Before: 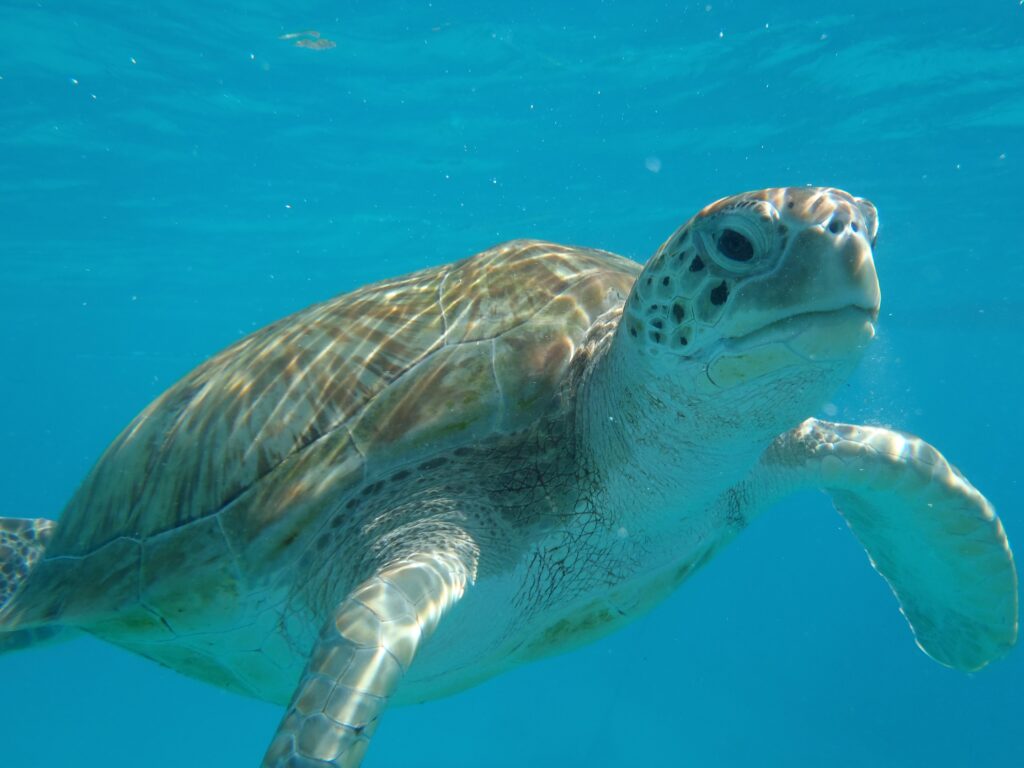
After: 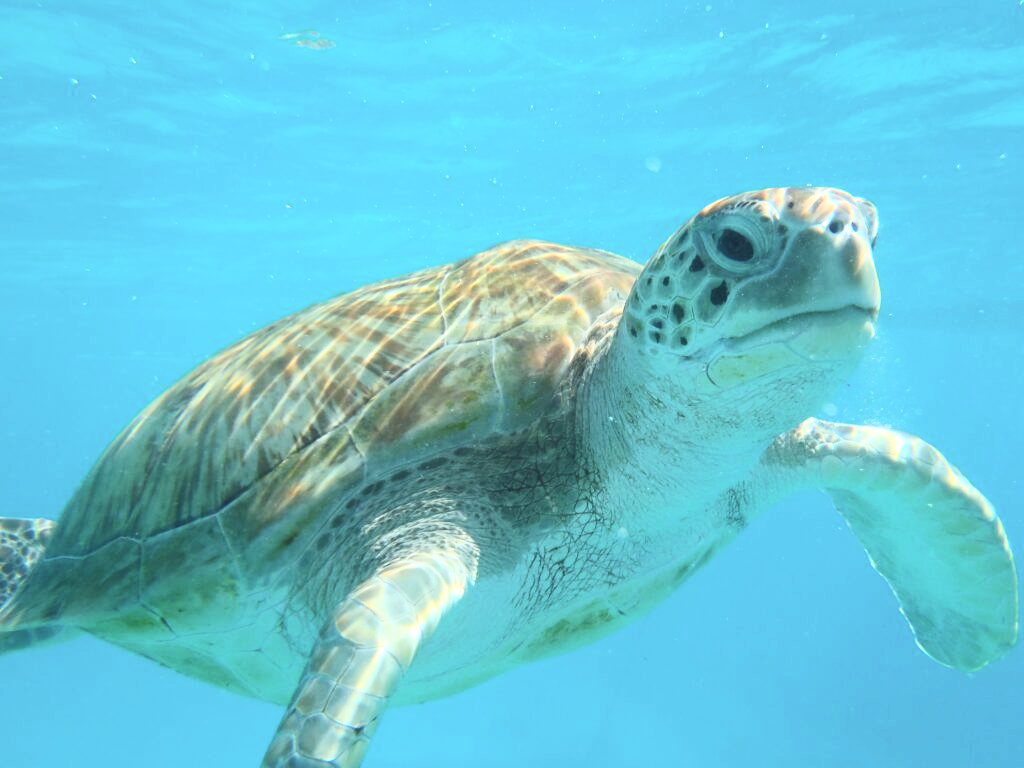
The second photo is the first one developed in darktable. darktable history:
color zones: curves: ch1 [(0.24, 0.629) (0.75, 0.5)]; ch2 [(0.255, 0.454) (0.745, 0.491)]
contrast brightness saturation: contrast 0.393, brightness 0.515
